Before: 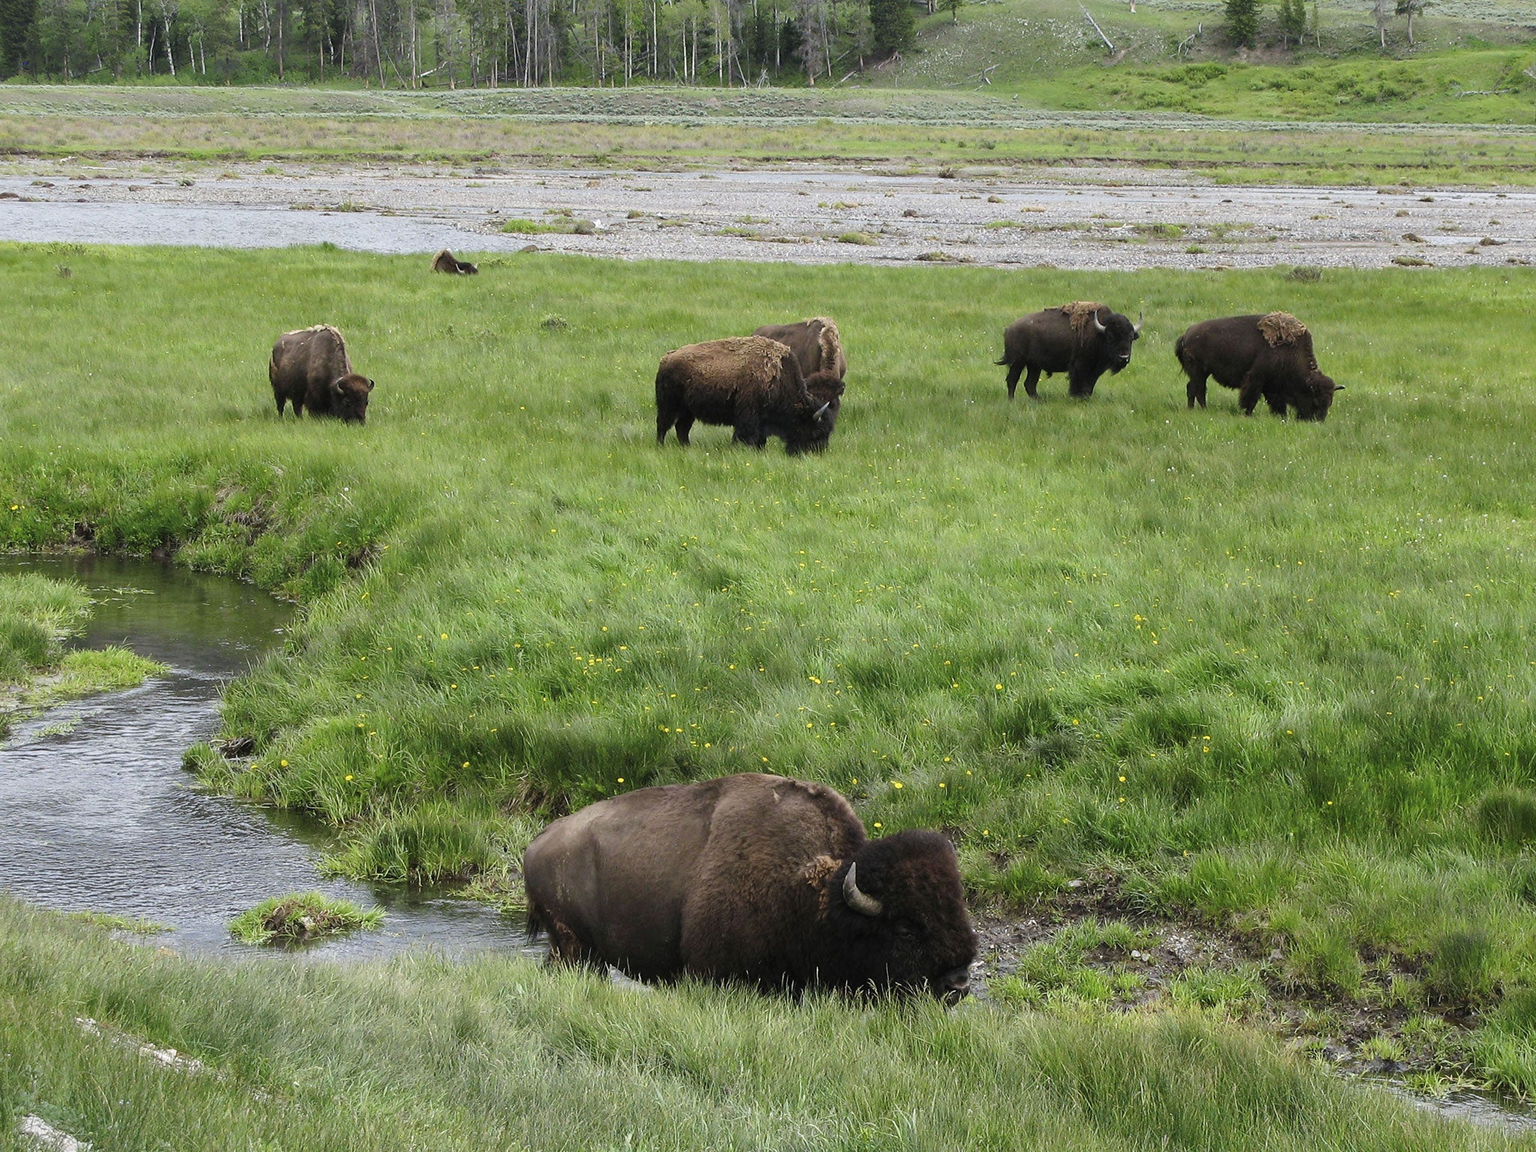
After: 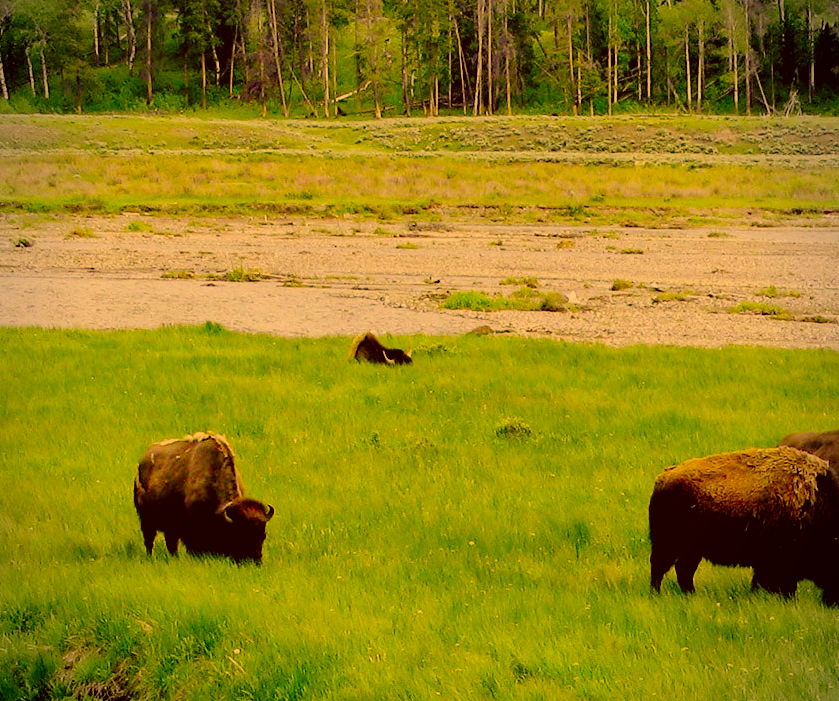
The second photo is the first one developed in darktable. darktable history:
levels: black 0.043%
filmic rgb: black relative exposure -4.39 EV, white relative exposure 5.04 EV, hardness 2.2, latitude 40.86%, contrast 1.15, highlights saturation mix 11.15%, shadows ↔ highlights balance 1.13%, preserve chrominance no, color science v3 (2019), use custom middle-gray values true
shadows and highlights: radius 336.74, shadows 28.96, soften with gaussian
vignetting: brightness -0.416, saturation -0.297
color correction: highlights a* 11.18, highlights b* 29.85, shadows a* 2.62, shadows b* 18, saturation 1.75
crop and rotate: left 11.014%, top 0.072%, right 48.015%, bottom 54.226%
contrast equalizer: y [[0.5 ×4, 0.467, 0.376], [0.5 ×6], [0.5 ×6], [0 ×6], [0 ×6]], mix 0.298
color balance rgb: shadows lift › luminance -21.561%, shadows lift › chroma 6.696%, shadows lift › hue 272.91°, perceptual saturation grading › global saturation 0.682%
